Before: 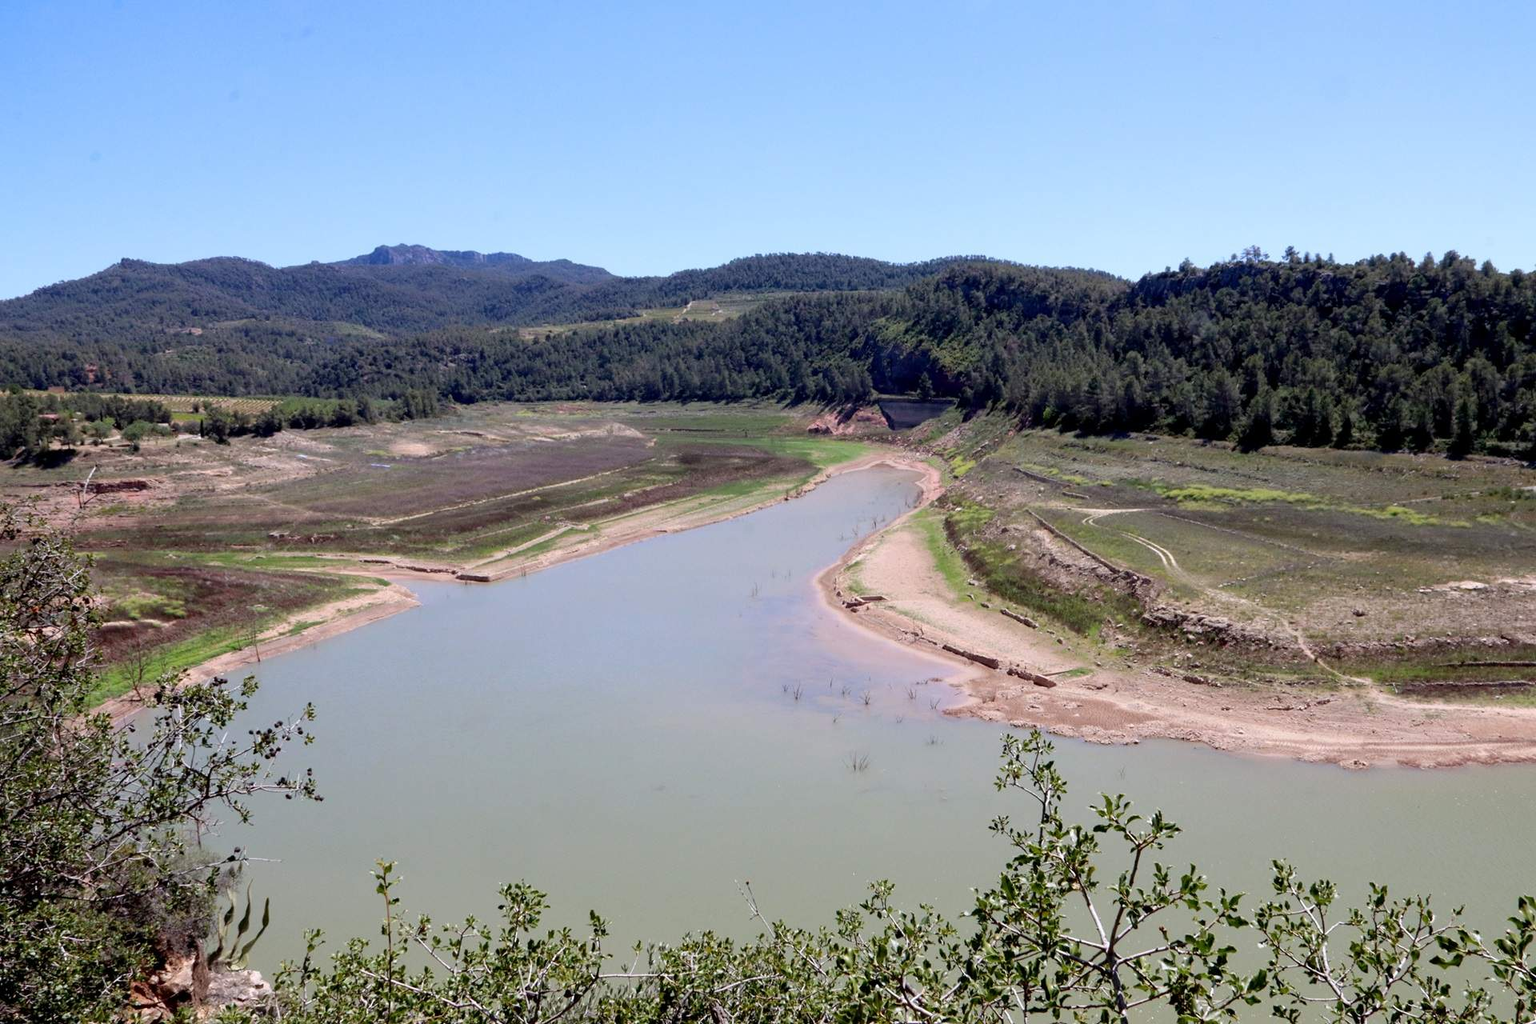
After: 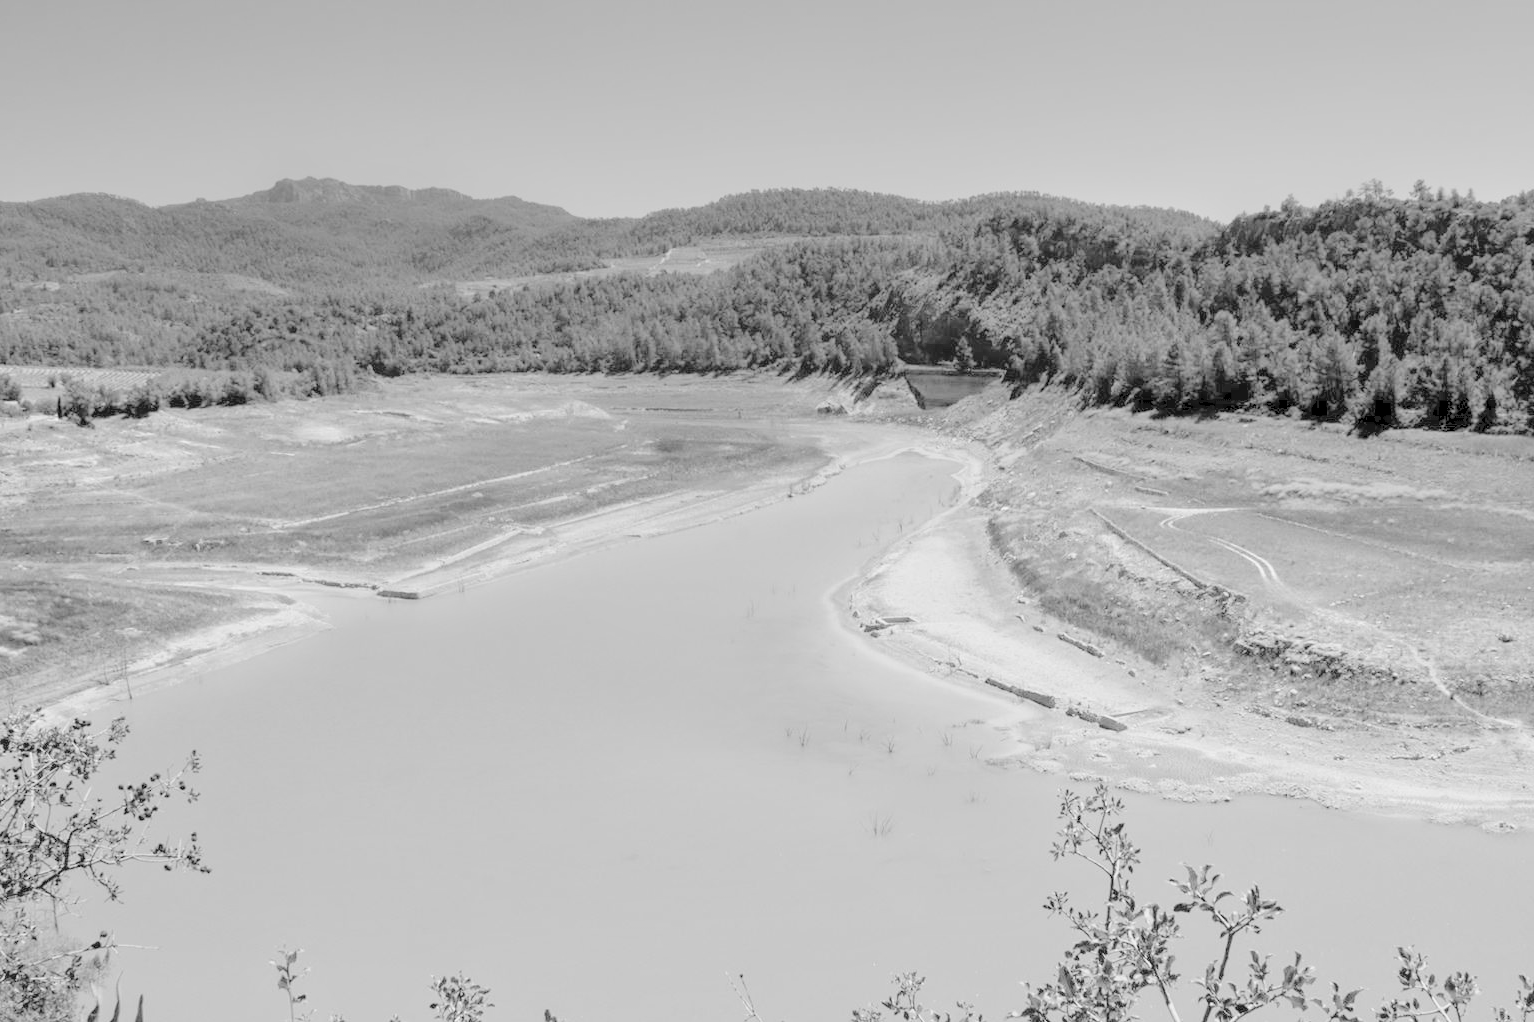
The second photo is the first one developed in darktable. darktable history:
local contrast: highlights 100%, shadows 100%, detail 120%, midtone range 0.2
monochrome: a 26.22, b 42.67, size 0.8
crop and rotate: left 10.071%, top 10.071%, right 10.02%, bottom 10.02%
contrast brightness saturation: brightness 1
